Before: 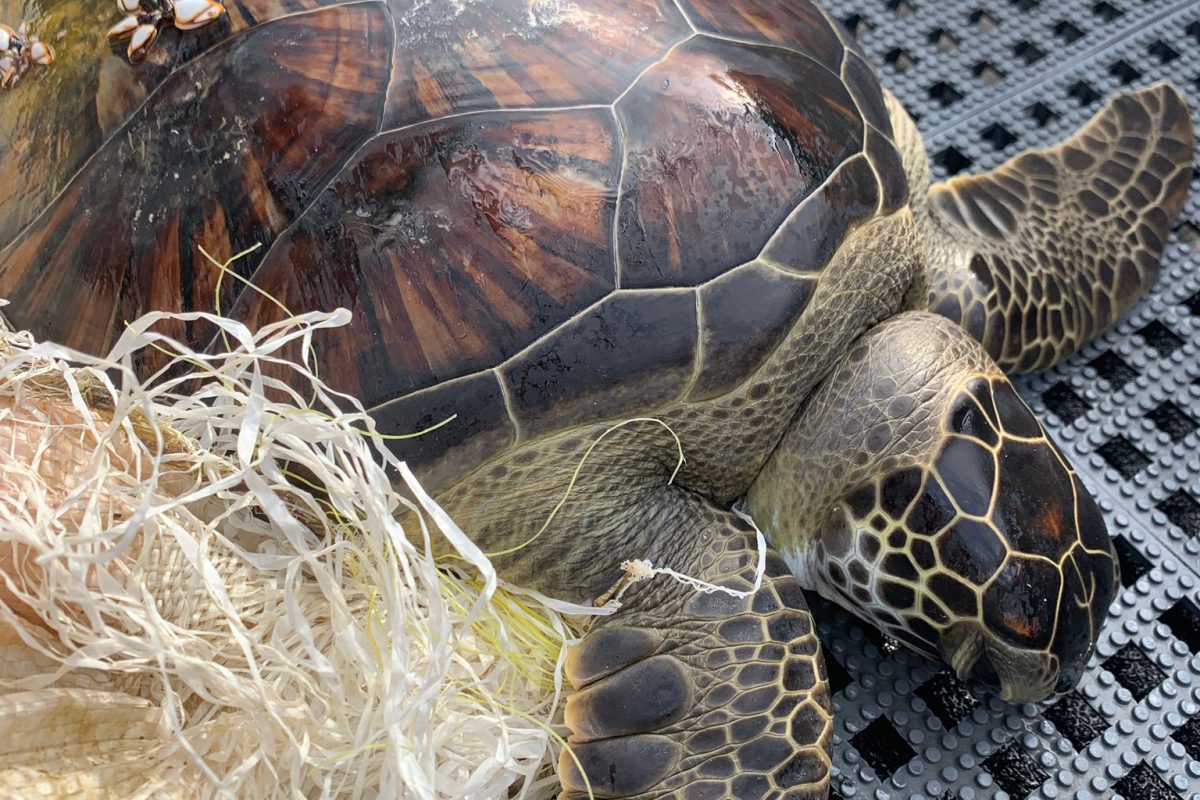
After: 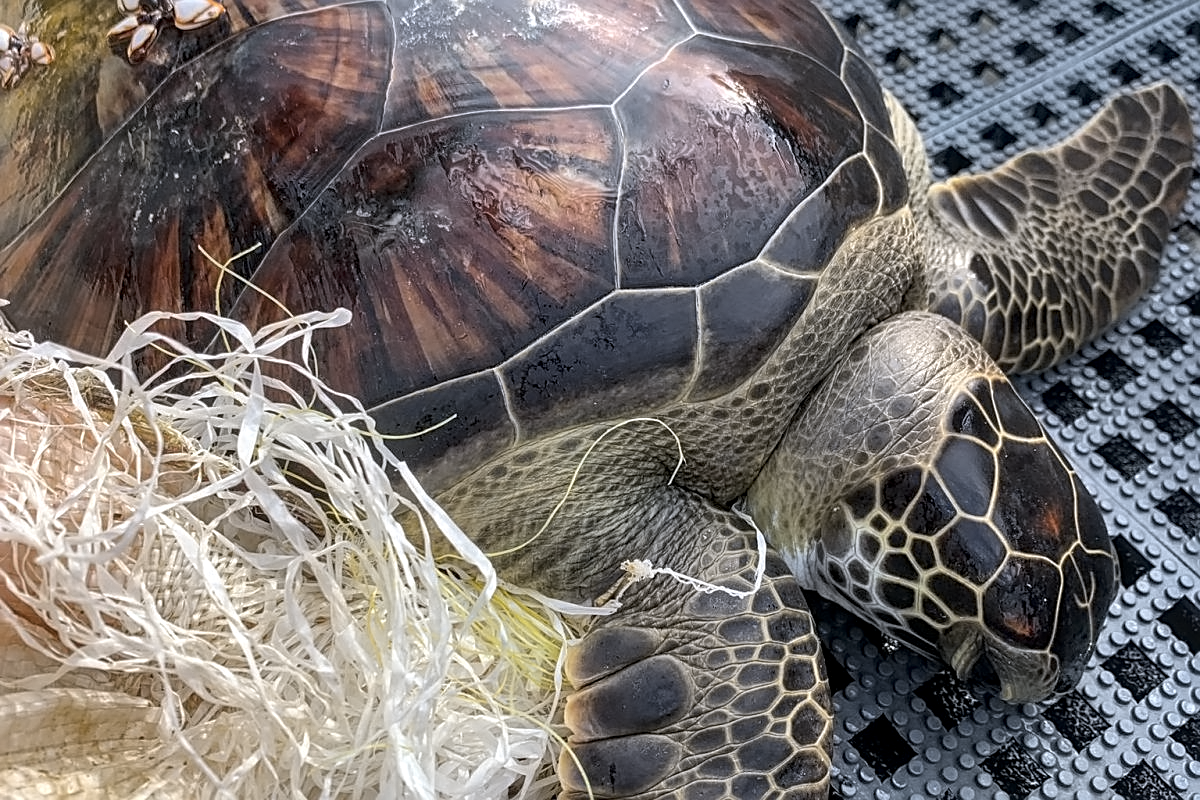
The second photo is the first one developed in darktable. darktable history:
contrast equalizer: octaves 7, y [[0.5 ×6], [0.5 ×6], [0.5 ×6], [0 ×6], [0, 0.039, 0.251, 0.29, 0.293, 0.292]]
color correction: highlights a* -0.126, highlights b* -5.72, shadows a* -0.146, shadows b* -0.12
sharpen: on, module defaults
local contrast: on, module defaults
